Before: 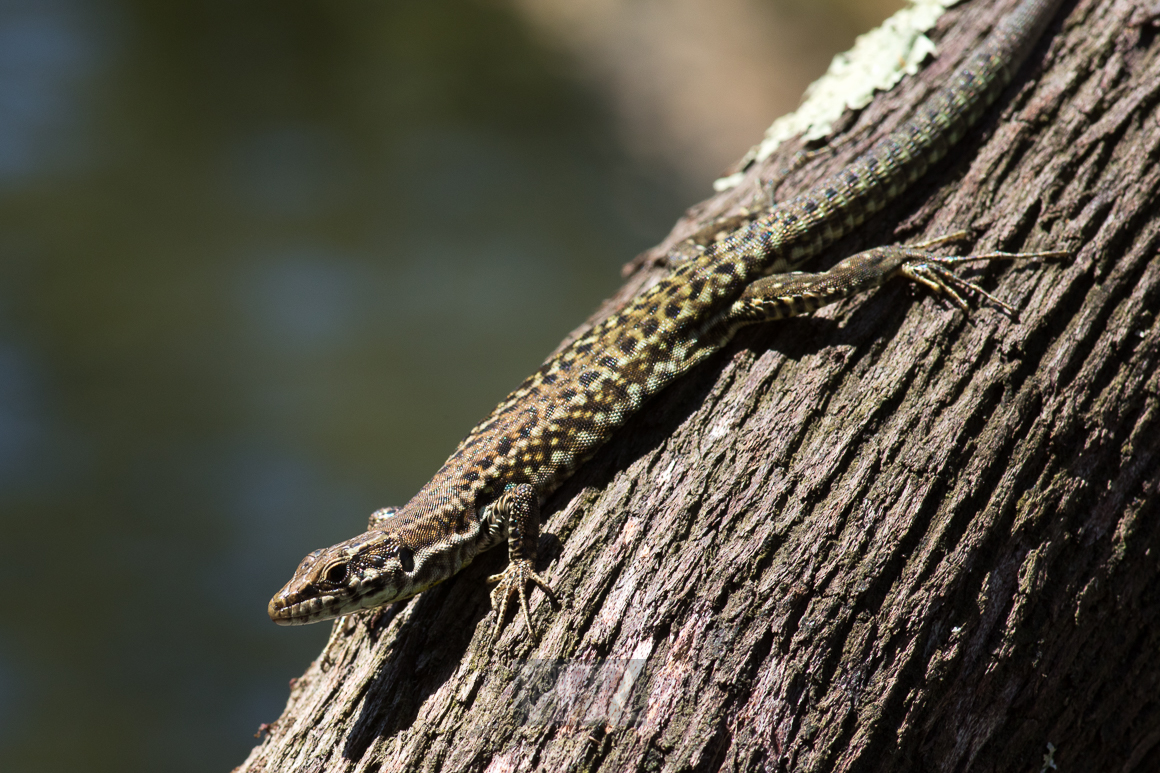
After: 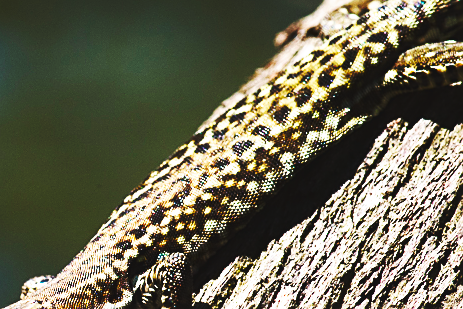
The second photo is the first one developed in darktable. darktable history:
crop: left 30%, top 30%, right 30%, bottom 30%
contrast brightness saturation: brightness -0.2, saturation 0.08
base curve: curves: ch0 [(0, 0.015) (0.085, 0.116) (0.134, 0.298) (0.19, 0.545) (0.296, 0.764) (0.599, 0.982) (1, 1)], preserve colors none
sharpen: on, module defaults
